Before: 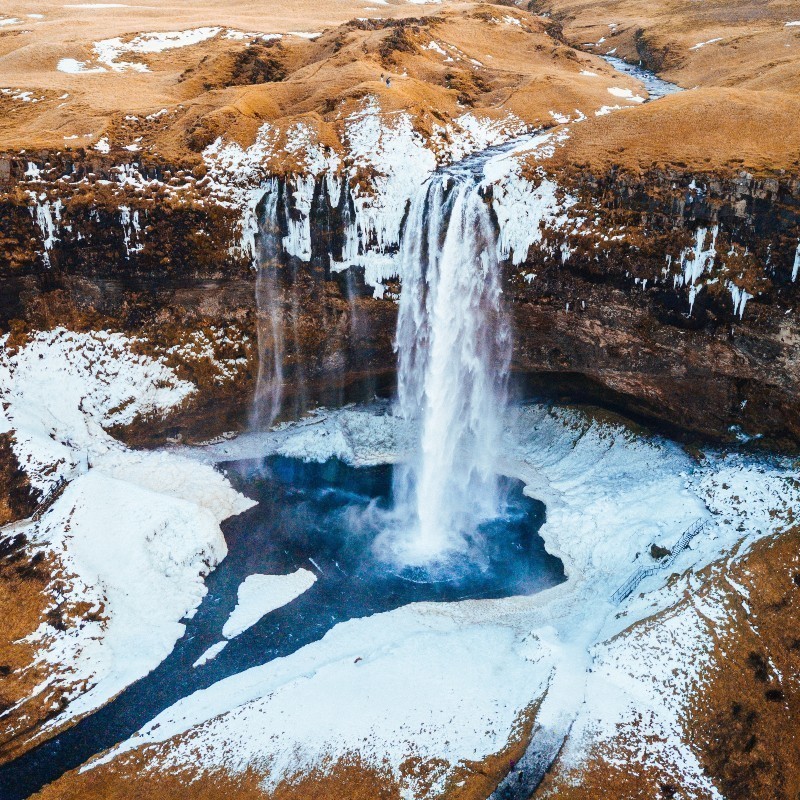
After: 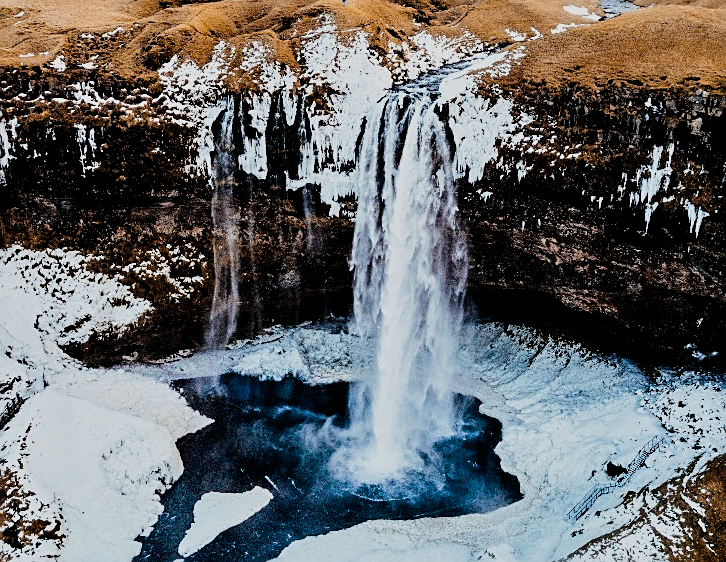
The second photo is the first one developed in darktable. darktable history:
crop: left 5.596%, top 10.314%, right 3.534%, bottom 19.395%
sharpen: on, module defaults
contrast equalizer: y [[0.546, 0.552, 0.554, 0.554, 0.552, 0.546], [0.5 ×6], [0.5 ×6], [0 ×6], [0 ×6]]
filmic rgb: black relative exposure -5 EV, hardness 2.88, contrast 1.4, highlights saturation mix -30%
exposure: black level correction 0.011, exposure -0.478 EV, compensate highlight preservation false
